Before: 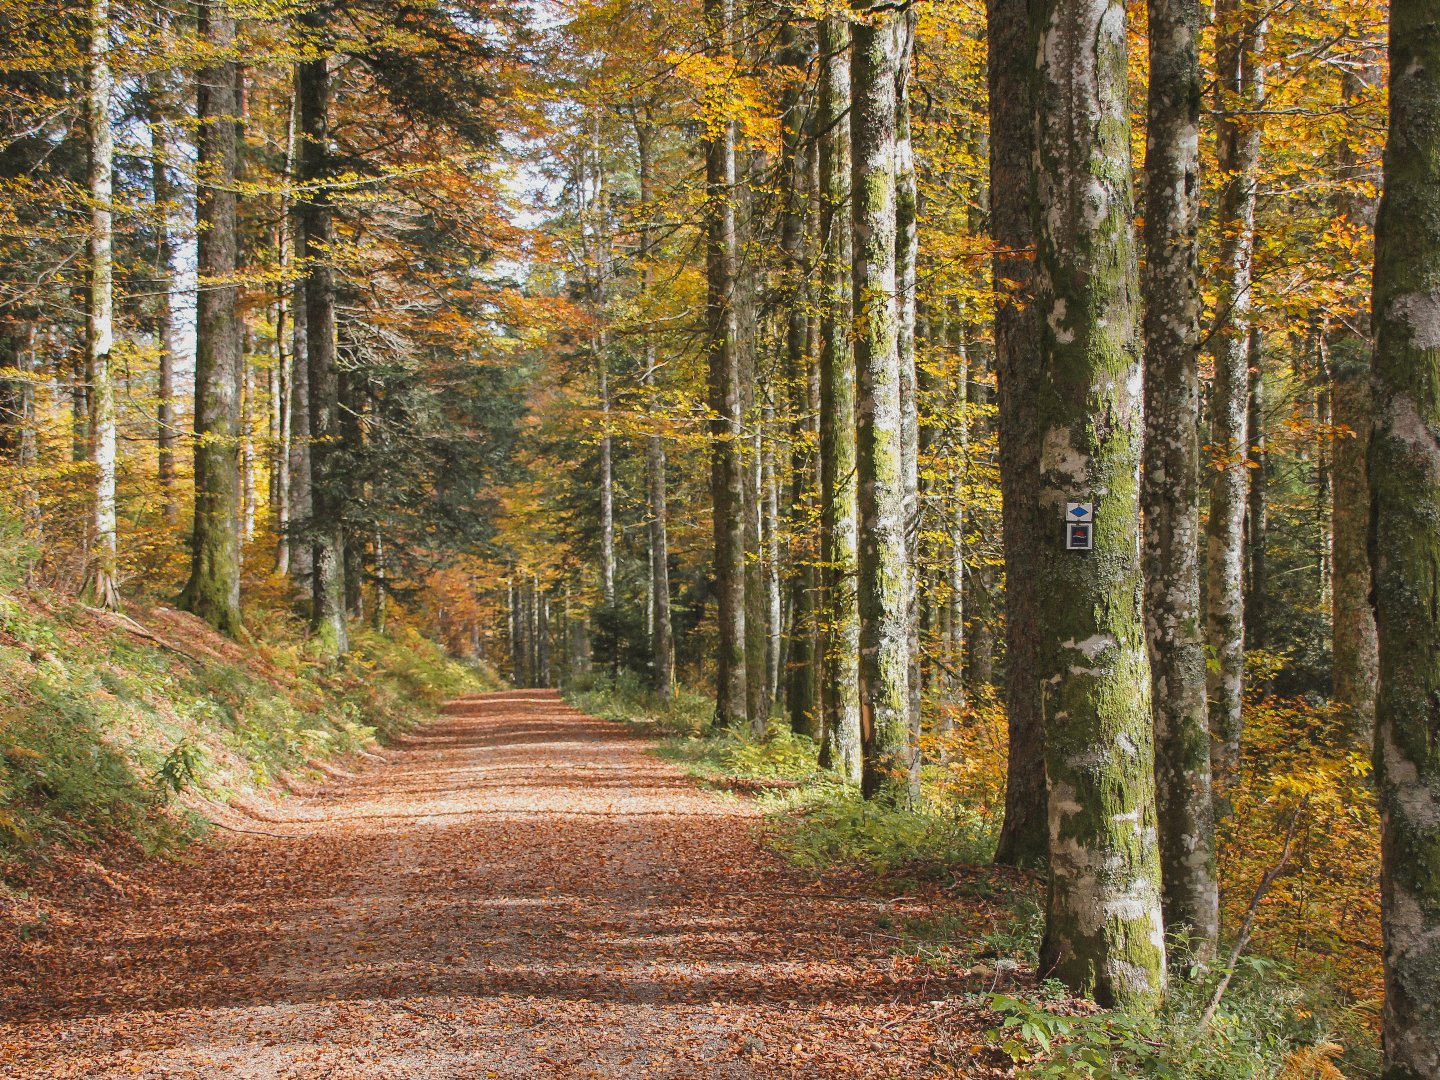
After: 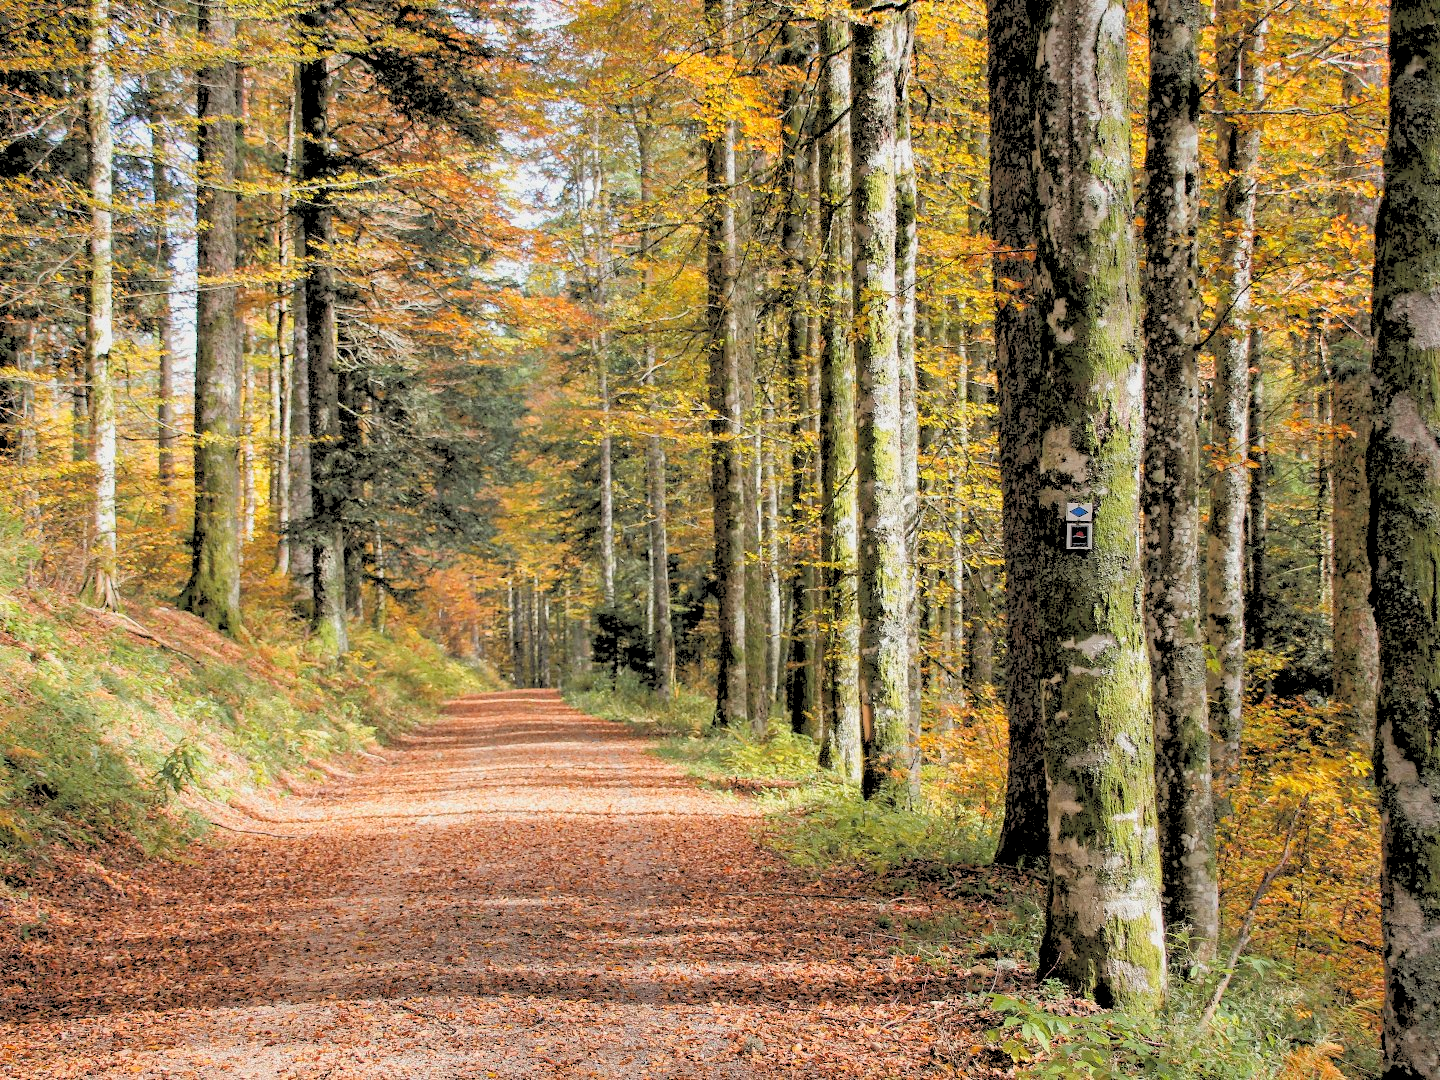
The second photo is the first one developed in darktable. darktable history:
rgb levels: levels [[0.027, 0.429, 0.996], [0, 0.5, 1], [0, 0.5, 1]]
shadows and highlights: shadows 43.06, highlights 6.94
